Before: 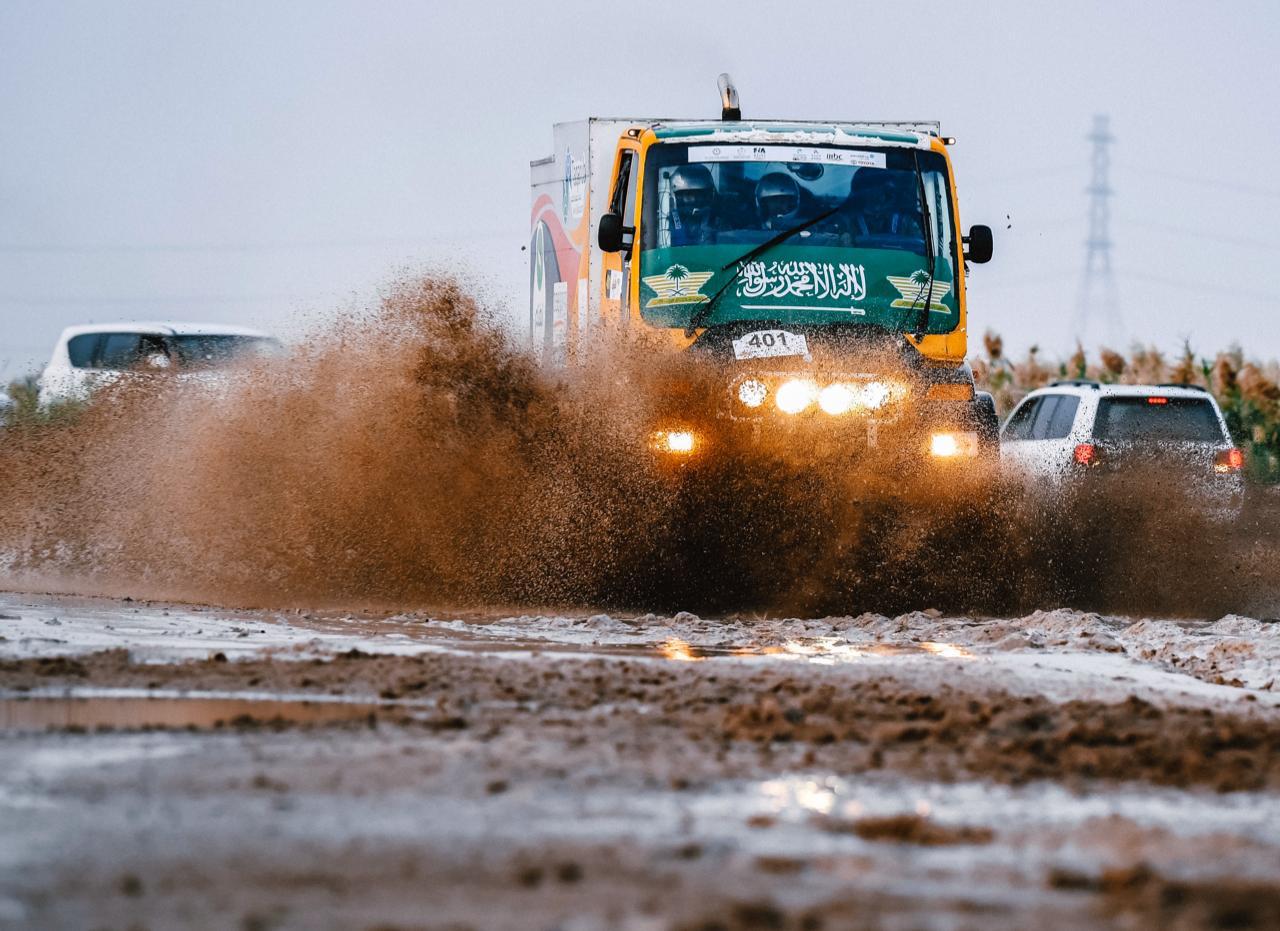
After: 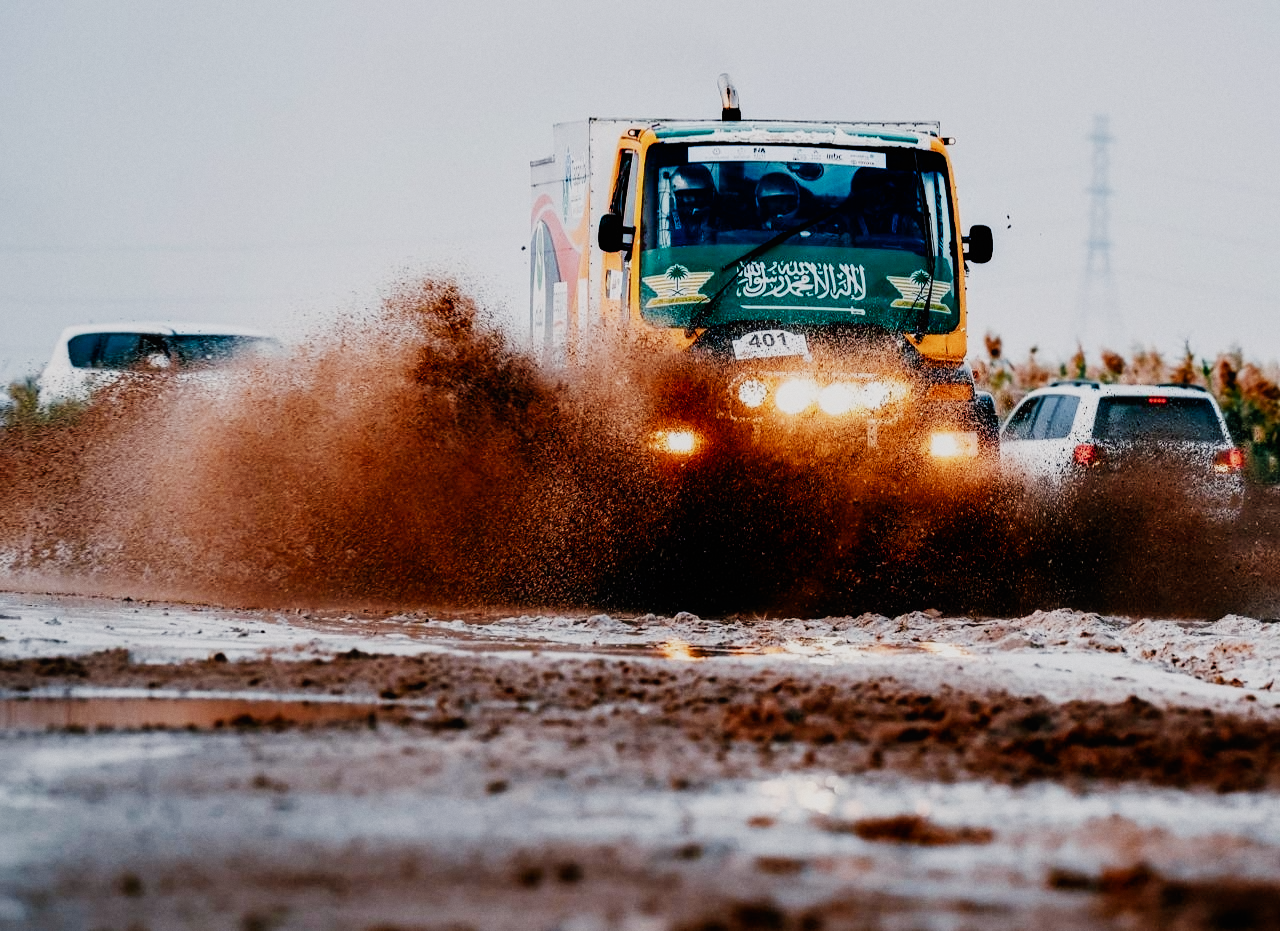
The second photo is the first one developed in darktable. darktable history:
contrast equalizer: y [[0.5, 0.486, 0.447, 0.446, 0.489, 0.5], [0.5 ×6], [0.5 ×6], [0 ×6], [0 ×6]]
color balance rgb: shadows lift › chroma 1%, shadows lift › hue 28.8°, power › hue 60°, highlights gain › chroma 1%, highlights gain › hue 60°, global offset › luminance 0.25%, perceptual saturation grading › highlights -20%, perceptual saturation grading › shadows 20%, perceptual brilliance grading › highlights 5%, perceptual brilliance grading › shadows -10%, global vibrance 19.67%
color equalizer: saturation › orange 1.03, saturation › green 0.92, saturation › blue 1.05, hue › yellow -4.8, hue › green 2.4, brightness › red 0.927, brightness › orange 1.04, brightness › yellow 1.04, brightness › green 0.9, brightness › cyan 0.953, brightness › blue 0.92, brightness › lavender 0.98, brightness › magenta 0.98 | blend: blend mode normal, opacity 100%; mask: uniform (no mask)
diffuse or sharpen "bloom 20%": radius span 32, 1st order speed 50%, 2nd order speed 50%, 3rd order speed 50%, 4th order speed 50% | blend: blend mode normal, opacity 20%; mask: uniform (no mask)
grain "film": coarseness 0.09 ISO, strength 10%
rgb primaries: red hue -0.021, red purity 1.1, green hue 0.017, blue hue -0.087, blue purity 1.1
sigmoid: contrast 1.7, skew -0.2, preserve hue 0%, red attenuation 0.1, red rotation 0.035, green attenuation 0.1, green rotation -0.017, blue attenuation 0.15, blue rotation -0.052, base primaries Rec2020
tone equalizer "reduce highlights": -8 EV -0.002 EV, -7 EV 0.005 EV, -6 EV -0.009 EV, -5 EV 0.011 EV, -4 EV -0.012 EV, -3 EV 0.007 EV, -2 EV -0.062 EV, -1 EV -0.293 EV, +0 EV -0.582 EV, smoothing diameter 2%, edges refinement/feathering 20, mask exposure compensation -1.57 EV, filter diffusion 5
diffuse or sharpen "_builtin_local contrast | fast": radius span 512, edge sensitivity 0.01, edge threshold 0.05, 3rd order anisotropy 500%, 3rd order speed -50%, central radius 512
